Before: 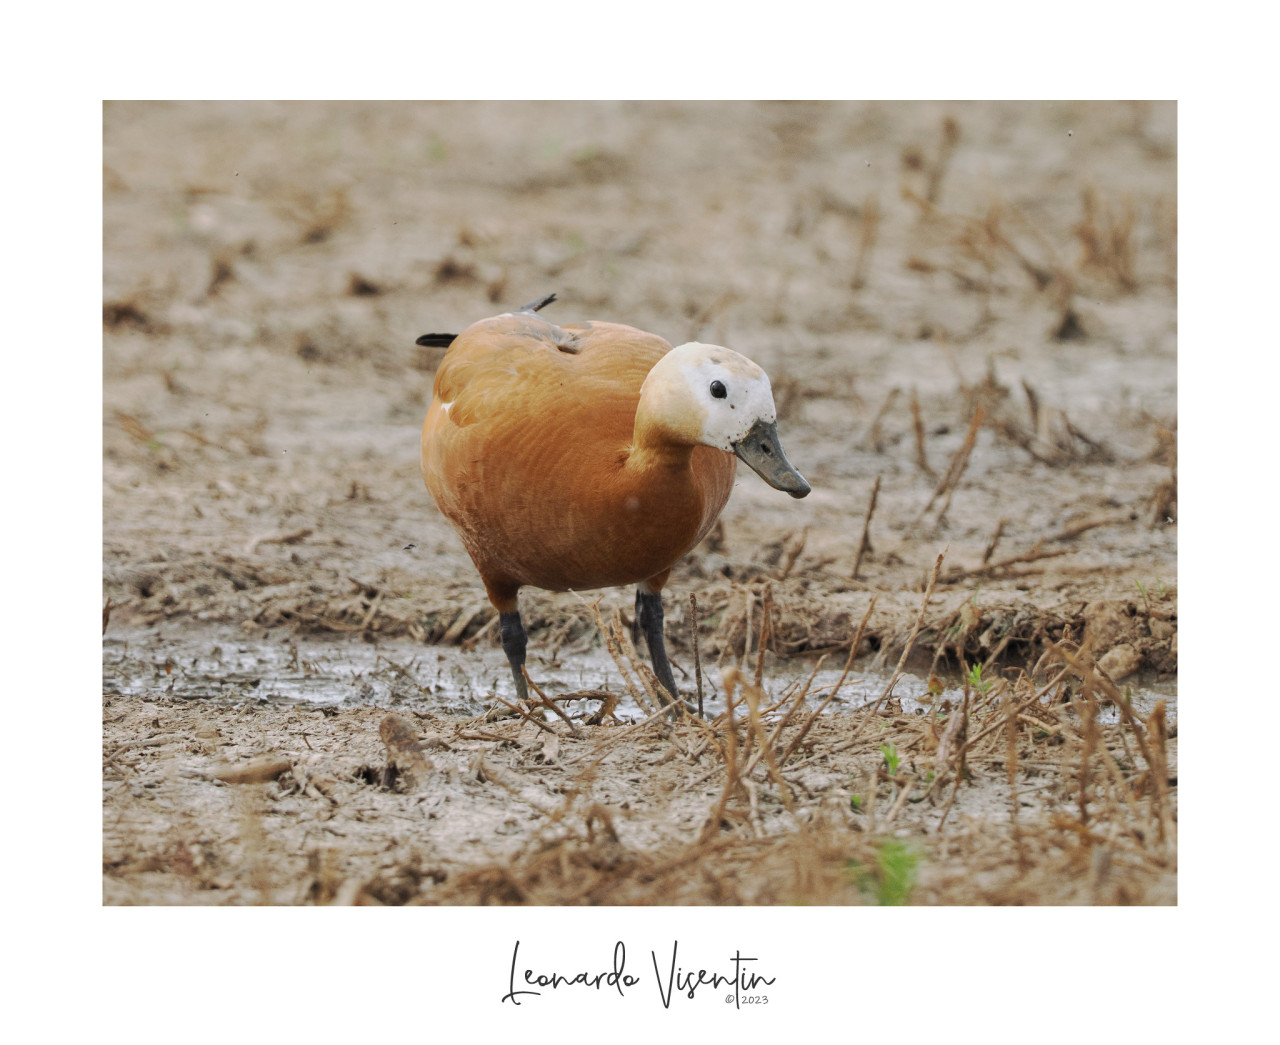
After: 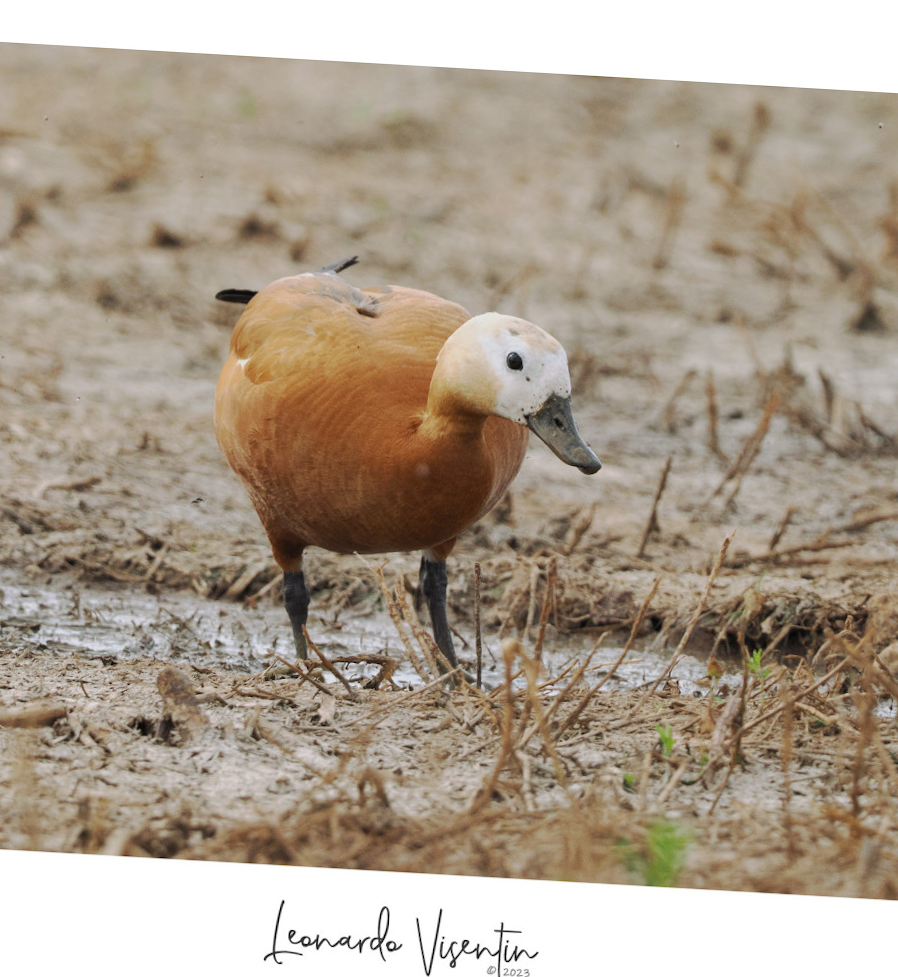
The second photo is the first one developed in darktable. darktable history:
crop and rotate: angle -3.27°, left 14.277%, top 0.028%, right 10.766%, bottom 0.028%
color balance: on, module defaults
